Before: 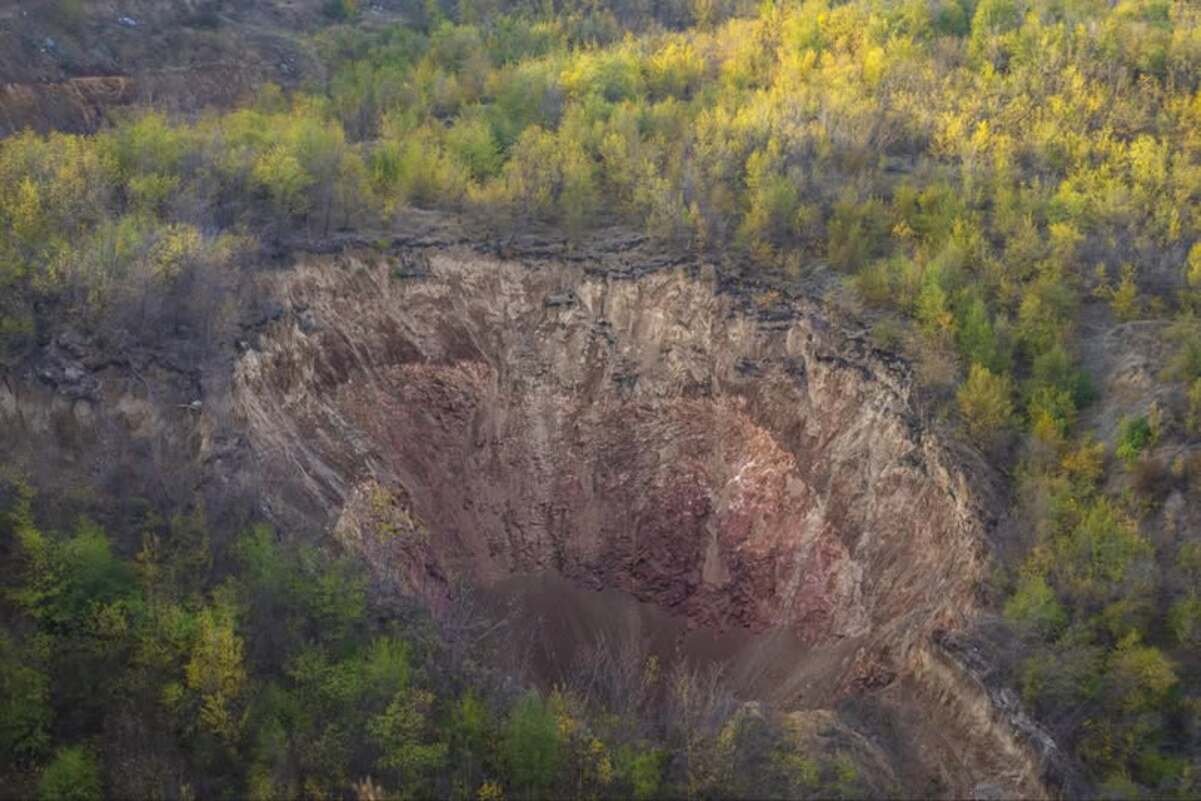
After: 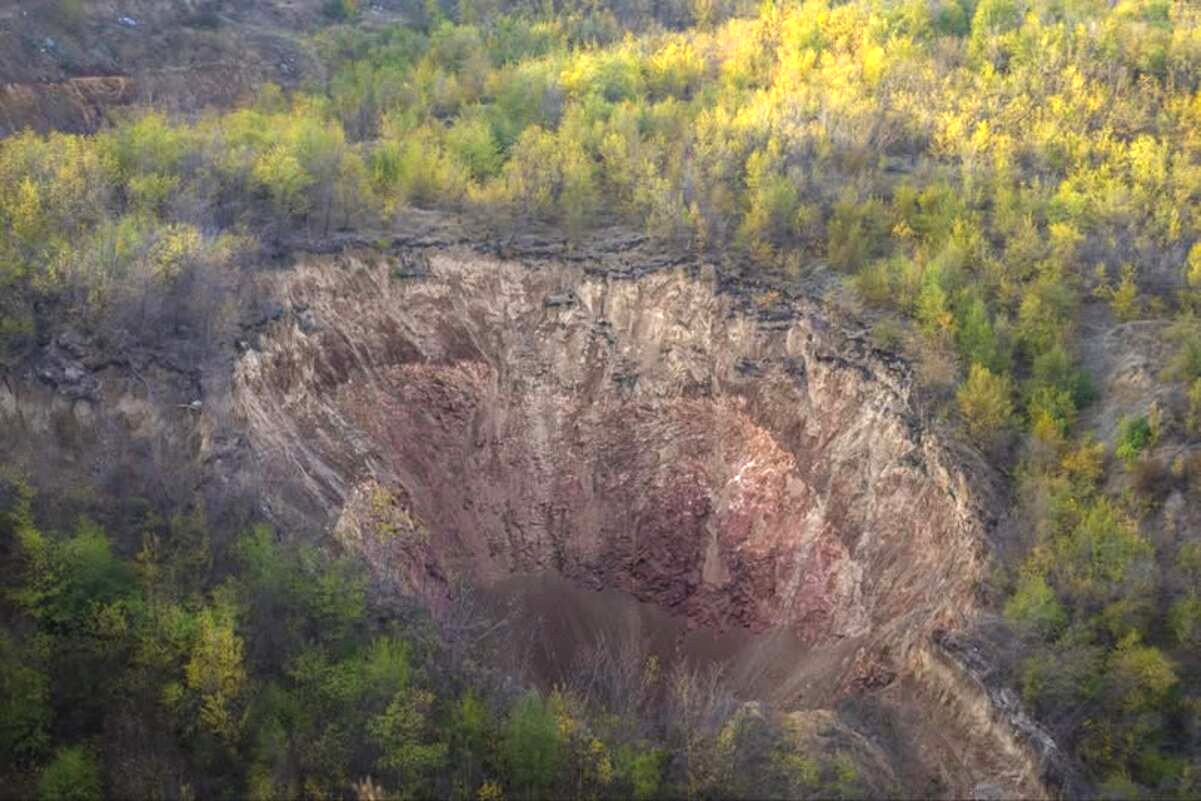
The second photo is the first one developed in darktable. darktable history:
tone equalizer: -8 EV -0.774 EV, -7 EV -0.722 EV, -6 EV -0.603 EV, -5 EV -0.386 EV, -3 EV 0.381 EV, -2 EV 0.6 EV, -1 EV 0.687 EV, +0 EV 0.751 EV
